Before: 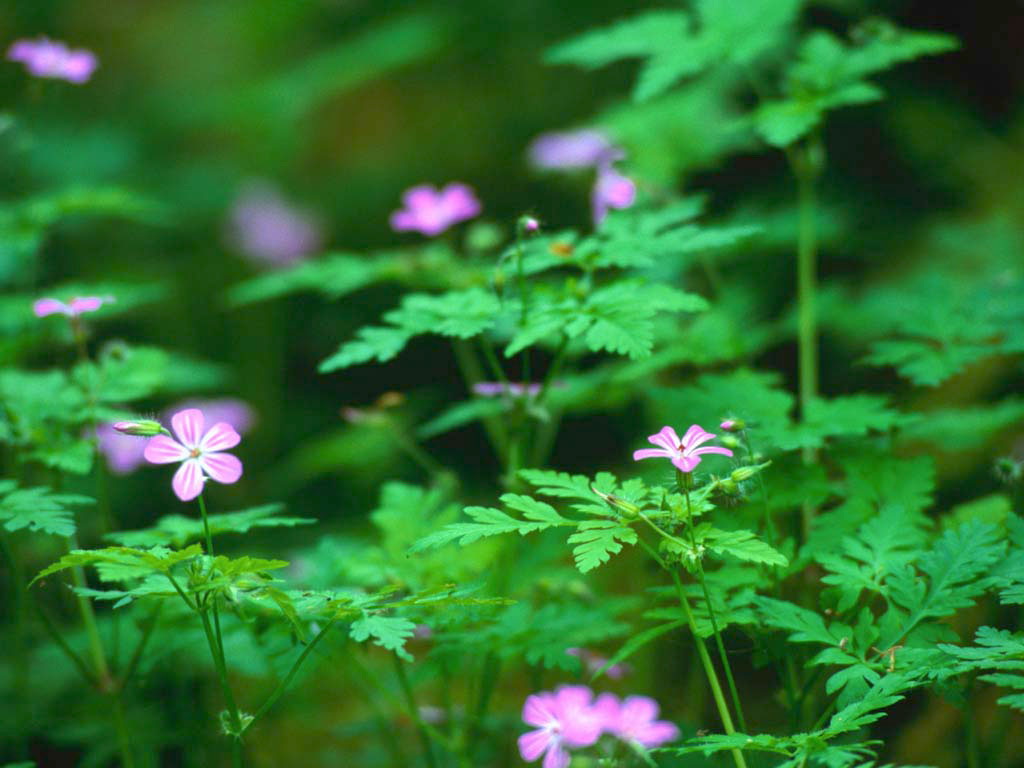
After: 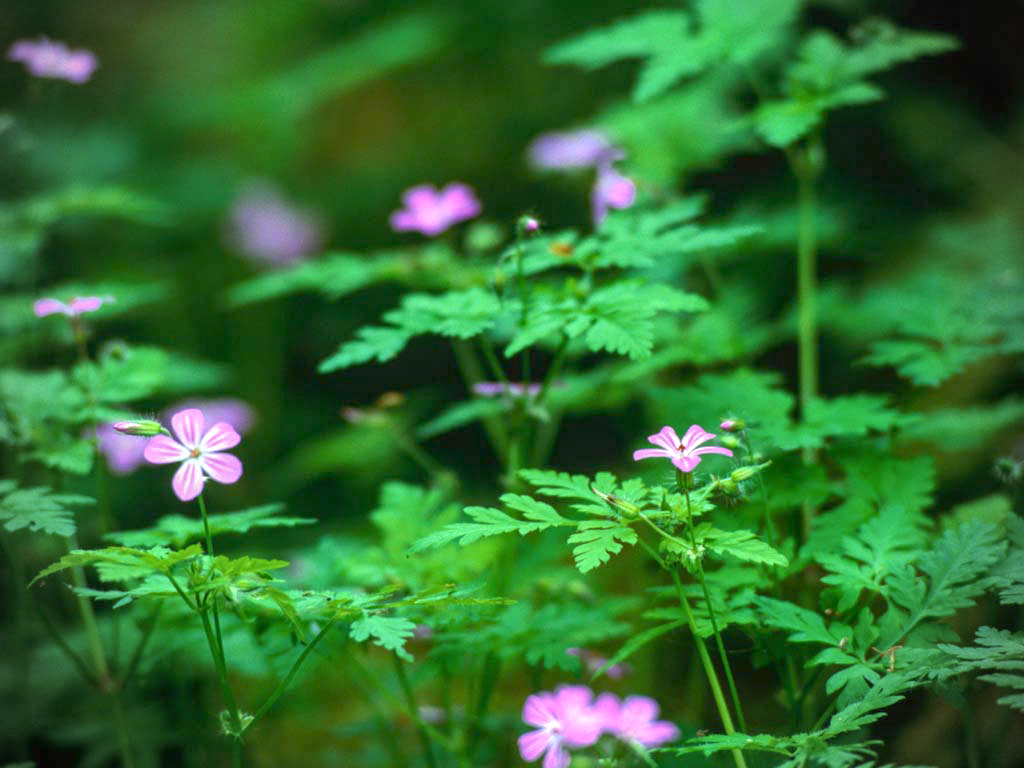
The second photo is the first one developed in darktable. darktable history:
shadows and highlights: radius 331.84, shadows 53.55, highlights -100, compress 94.63%, highlights color adjustment 73.23%, soften with gaussian
local contrast: on, module defaults
vignetting: on, module defaults
